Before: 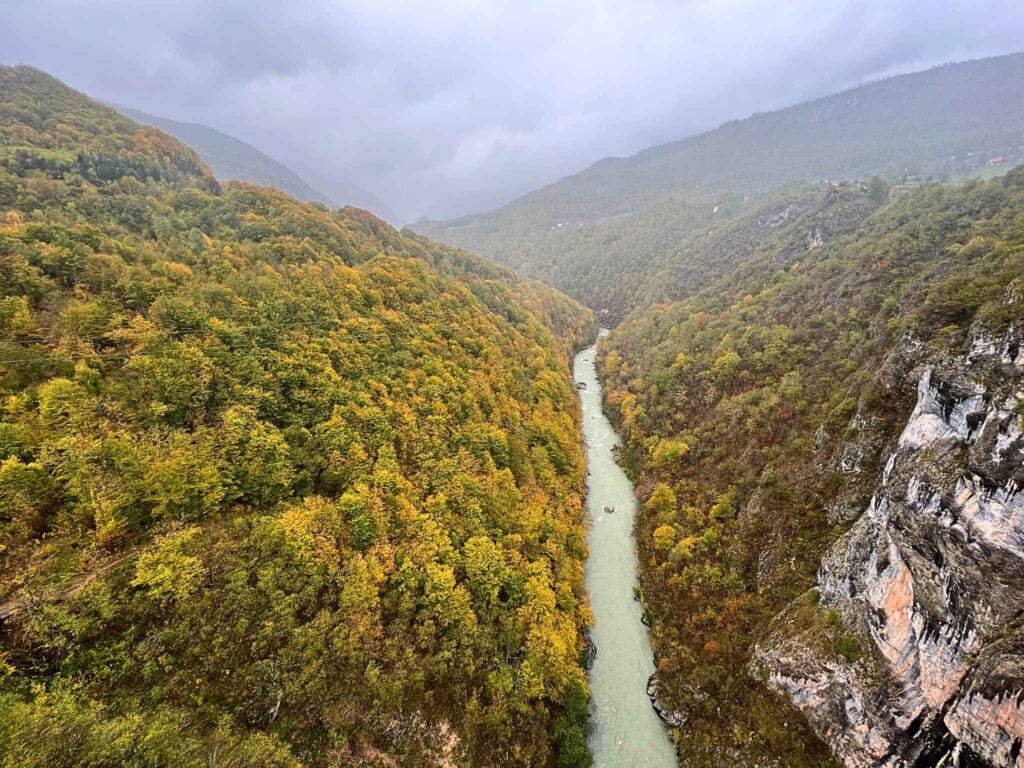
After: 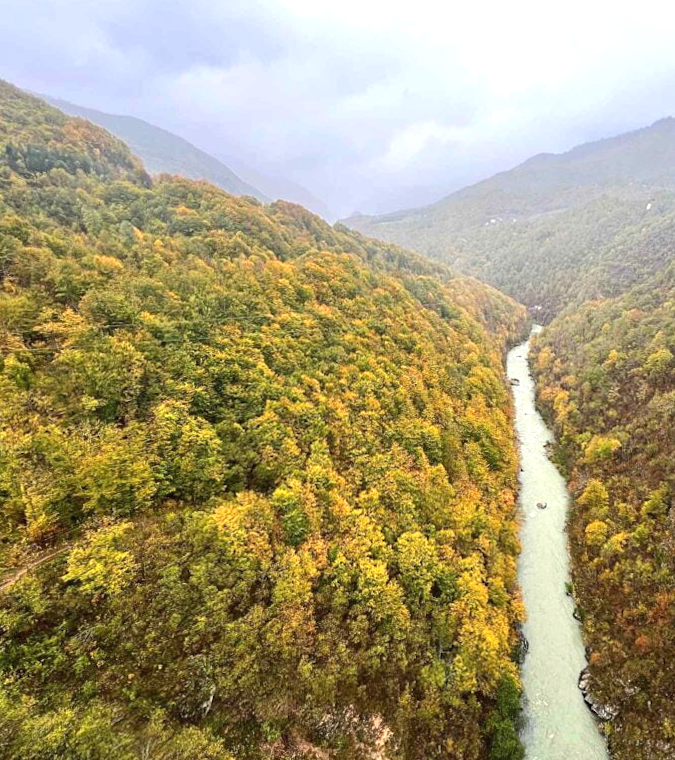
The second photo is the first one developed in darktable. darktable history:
rotate and perspective: rotation 0.174°, lens shift (vertical) 0.013, lens shift (horizontal) 0.019, shear 0.001, automatic cropping original format, crop left 0.007, crop right 0.991, crop top 0.016, crop bottom 0.997
exposure: black level correction 0, exposure 0.5 EV, compensate highlight preservation false
crop and rotate: left 6.617%, right 26.717%
tone equalizer: on, module defaults
